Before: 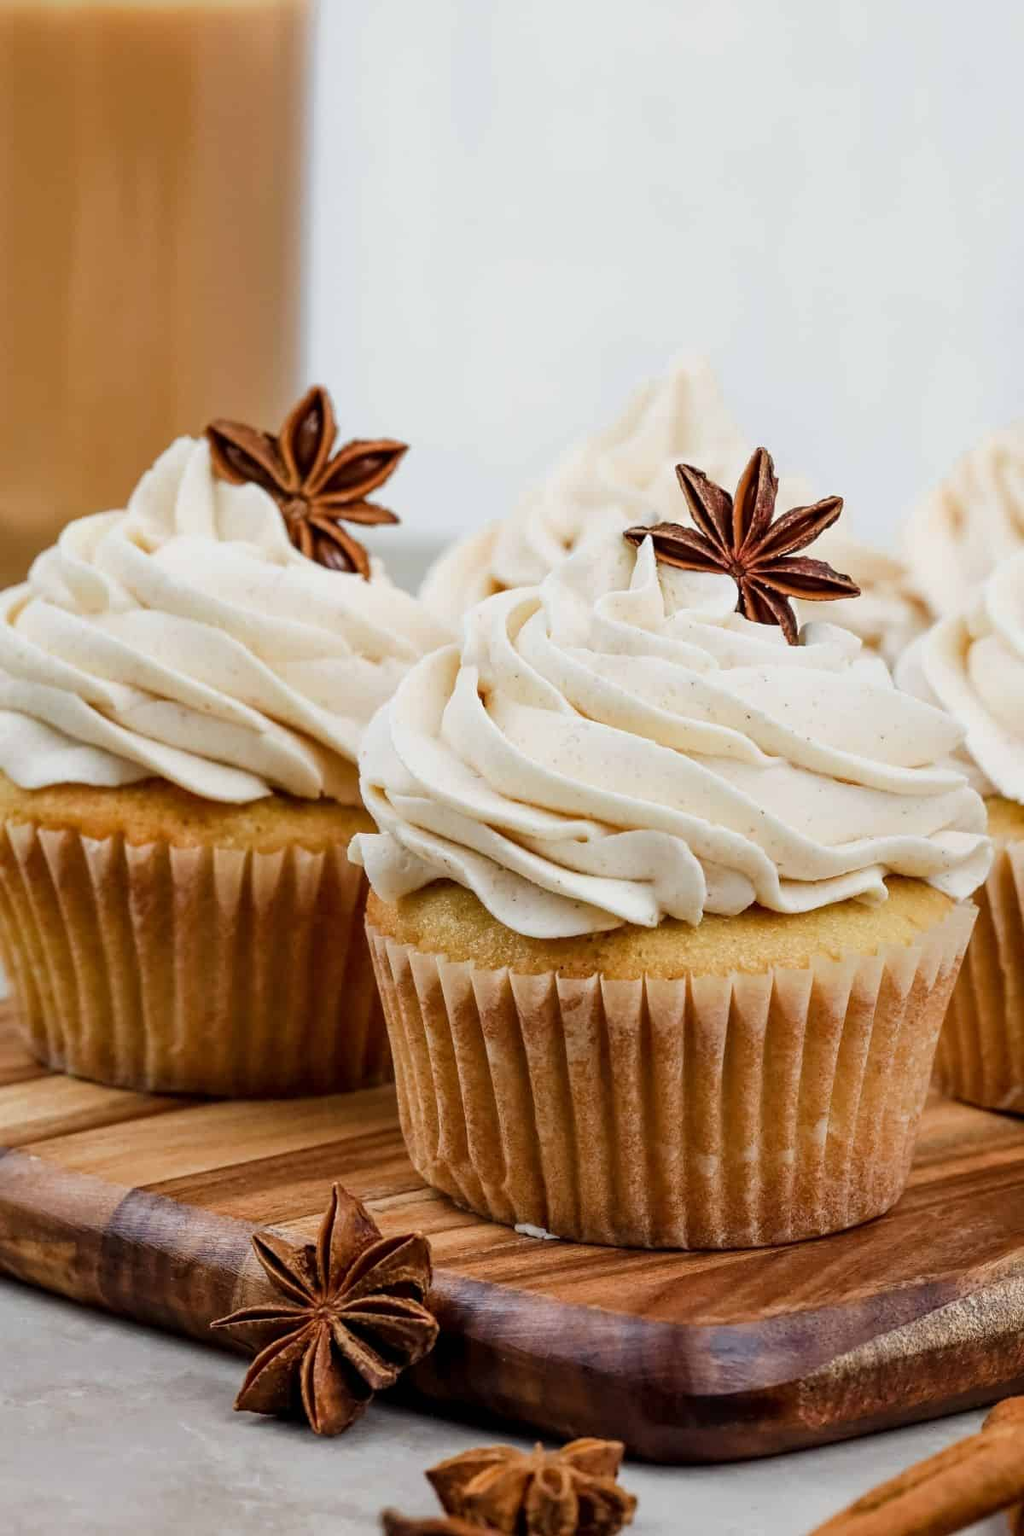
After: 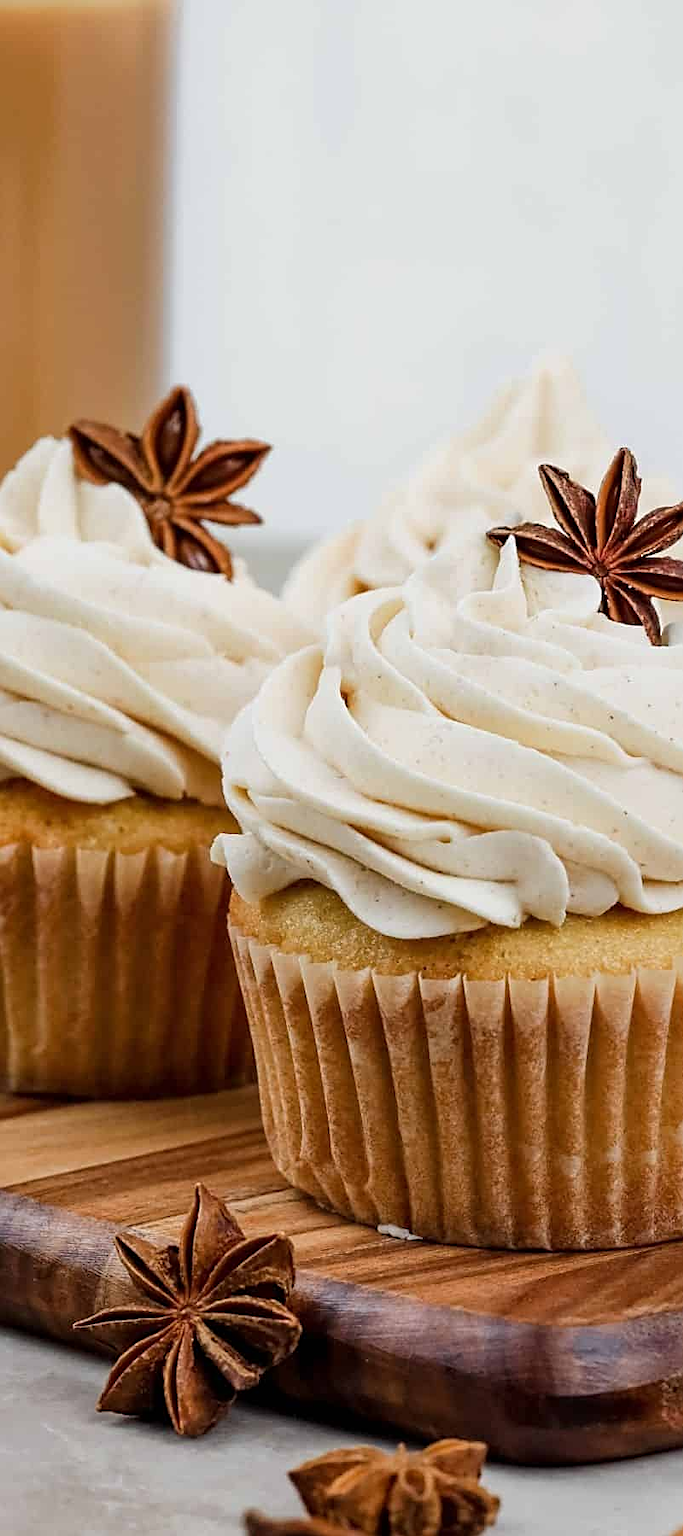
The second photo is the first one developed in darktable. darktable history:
crop and rotate: left 13.425%, right 19.889%
sharpen: on, module defaults
